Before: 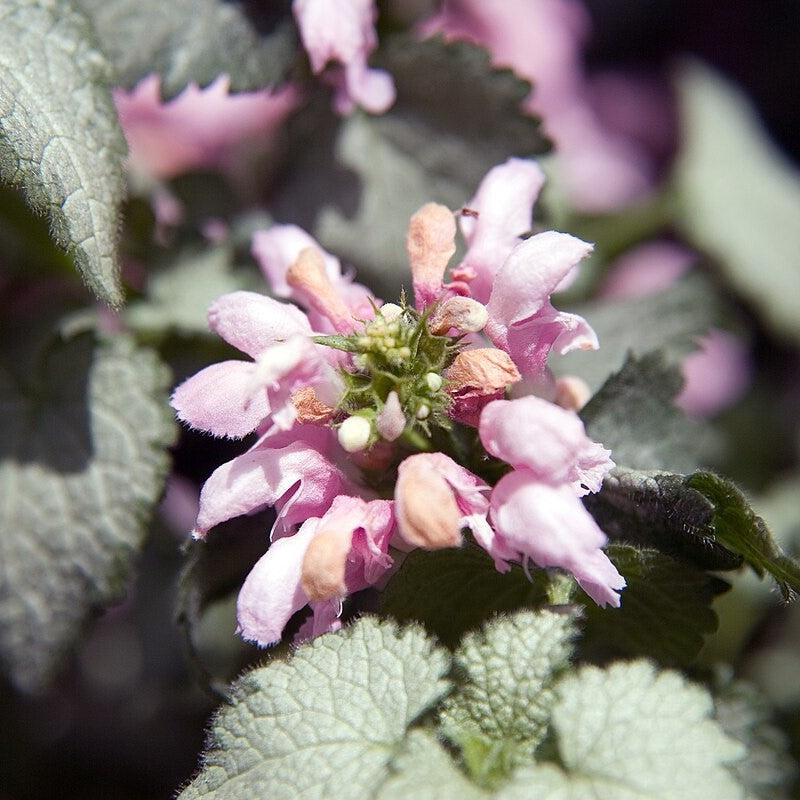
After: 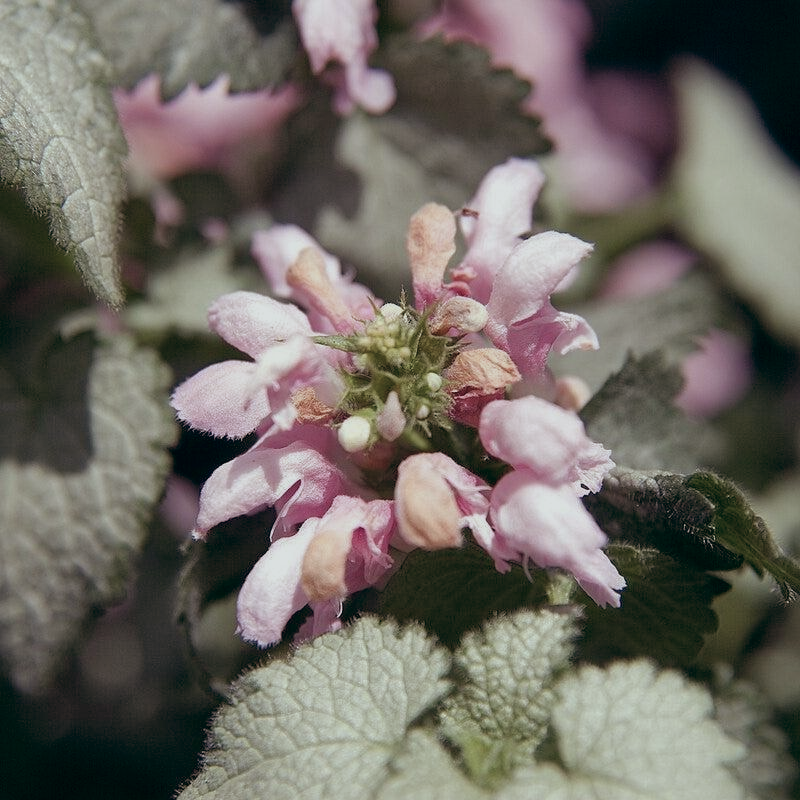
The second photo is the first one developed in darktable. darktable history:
tone equalizer: -8 EV 0.25 EV, -7 EV 0.417 EV, -6 EV 0.417 EV, -5 EV 0.25 EV, -3 EV -0.25 EV, -2 EV -0.417 EV, -1 EV -0.417 EV, +0 EV -0.25 EV, edges refinement/feathering 500, mask exposure compensation -1.57 EV, preserve details guided filter
color balance: lift [1, 0.994, 1.002, 1.006], gamma [0.957, 1.081, 1.016, 0.919], gain [0.97, 0.972, 1.01, 1.028], input saturation 91.06%, output saturation 79.8%
